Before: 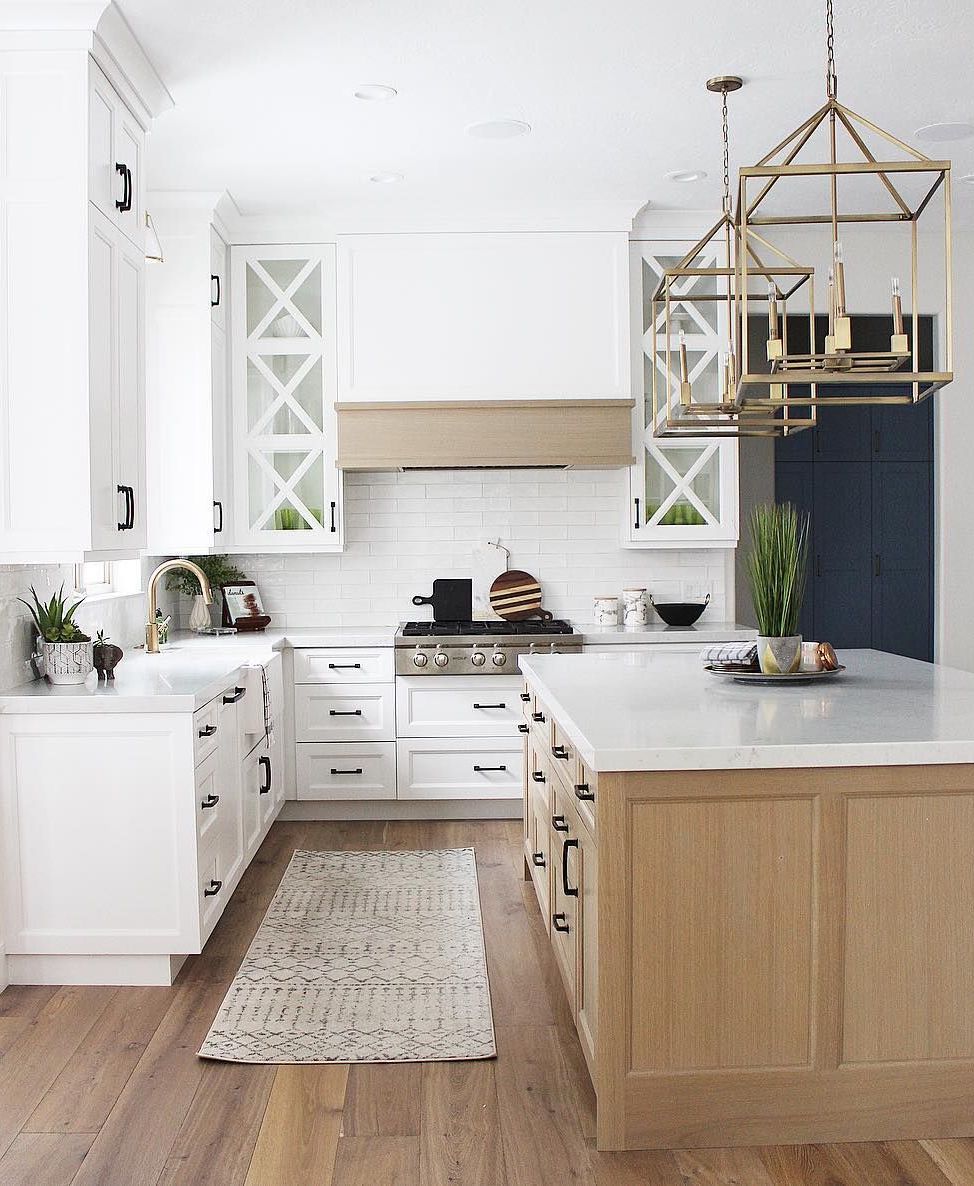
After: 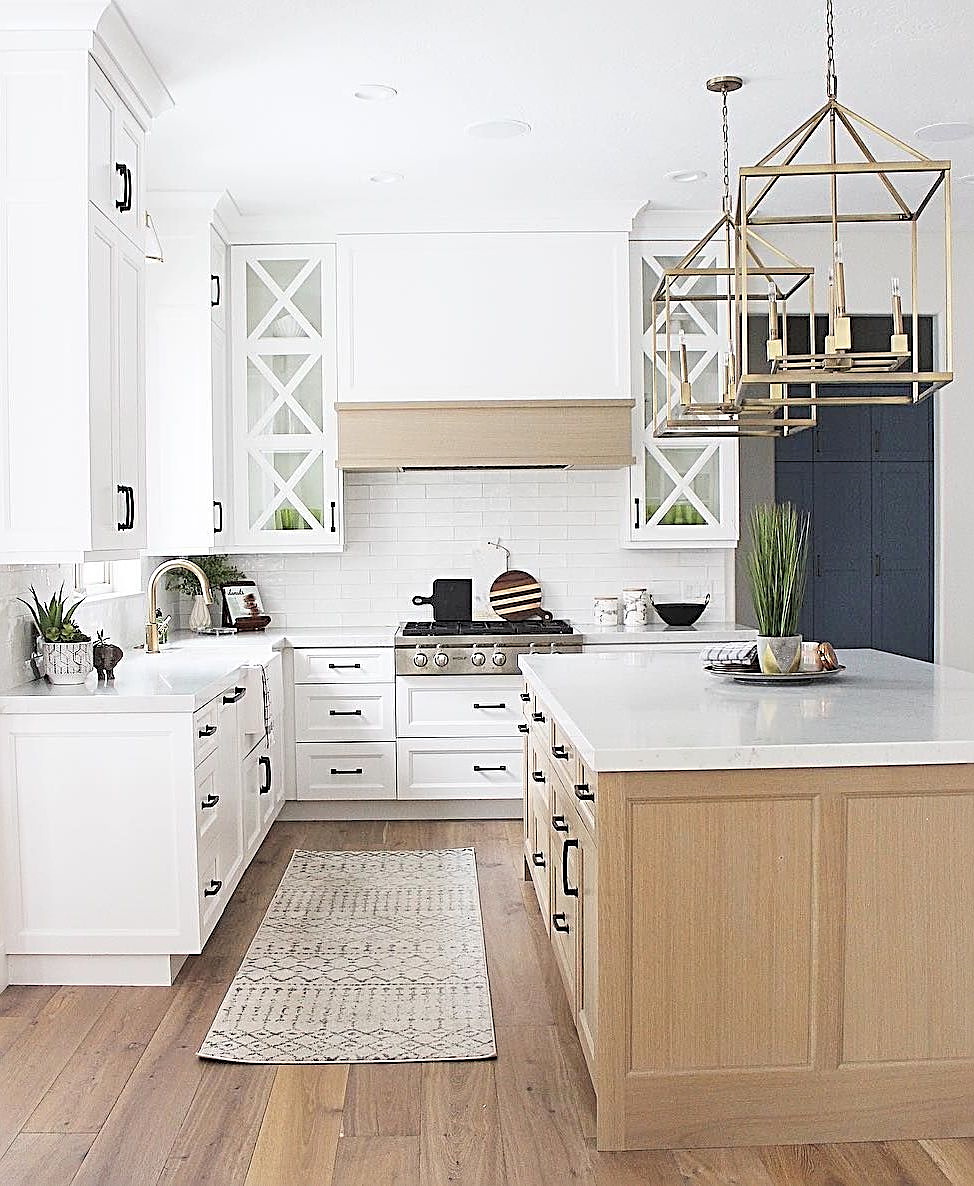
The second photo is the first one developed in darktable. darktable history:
contrast brightness saturation: brightness 0.13
sharpen: radius 2.676, amount 0.669
